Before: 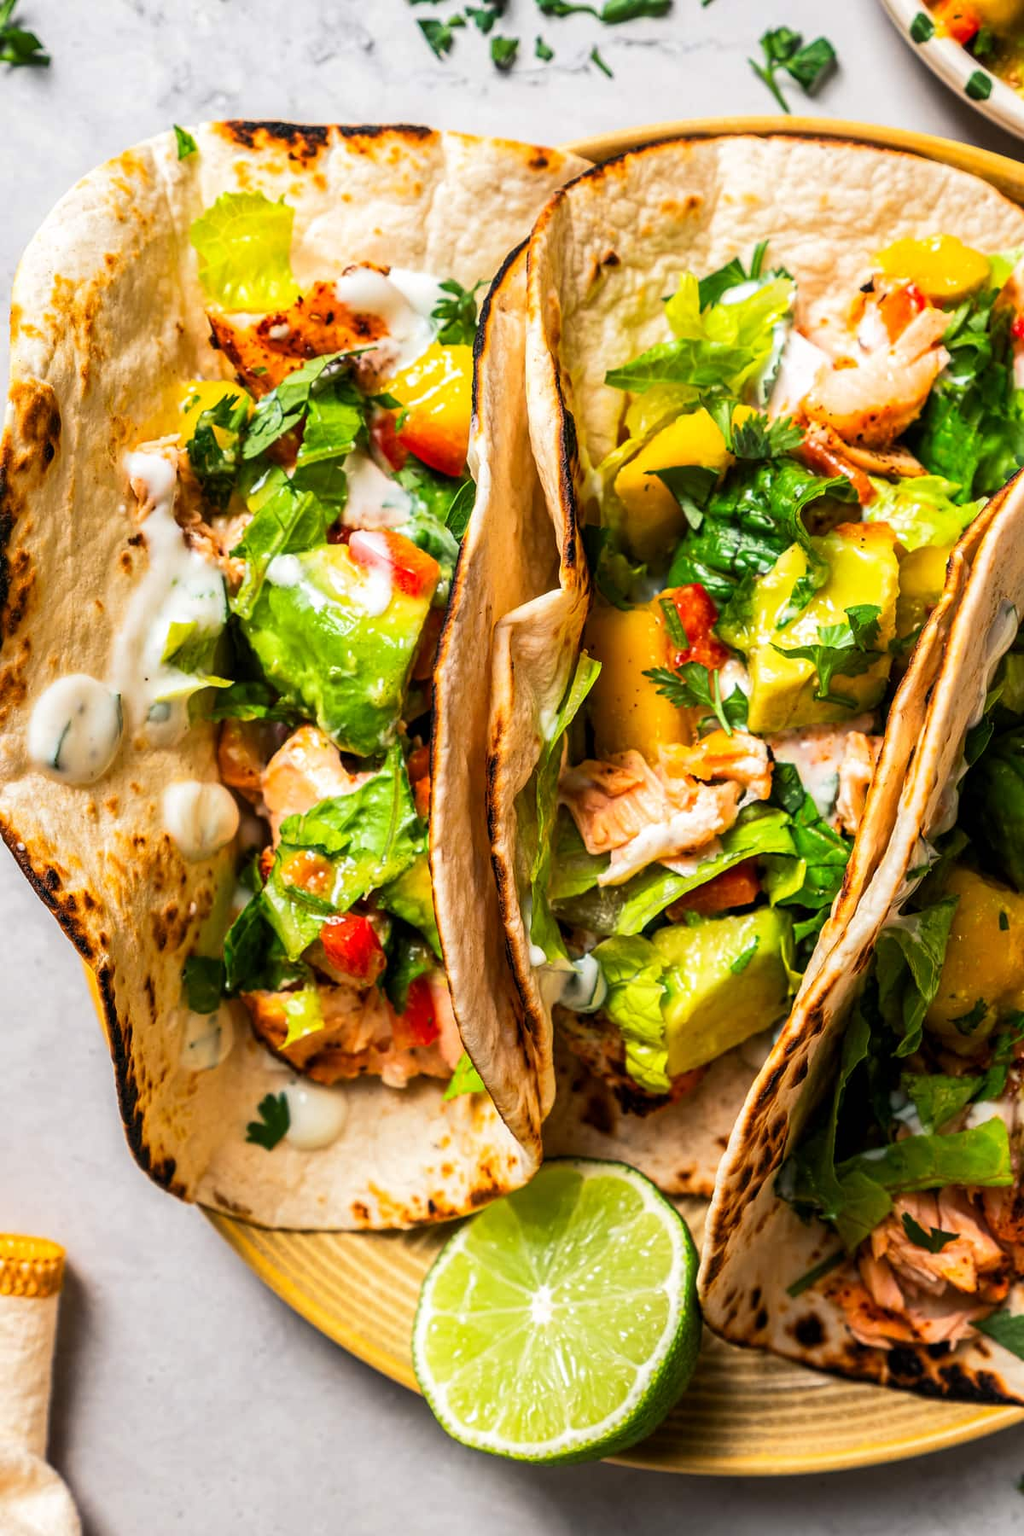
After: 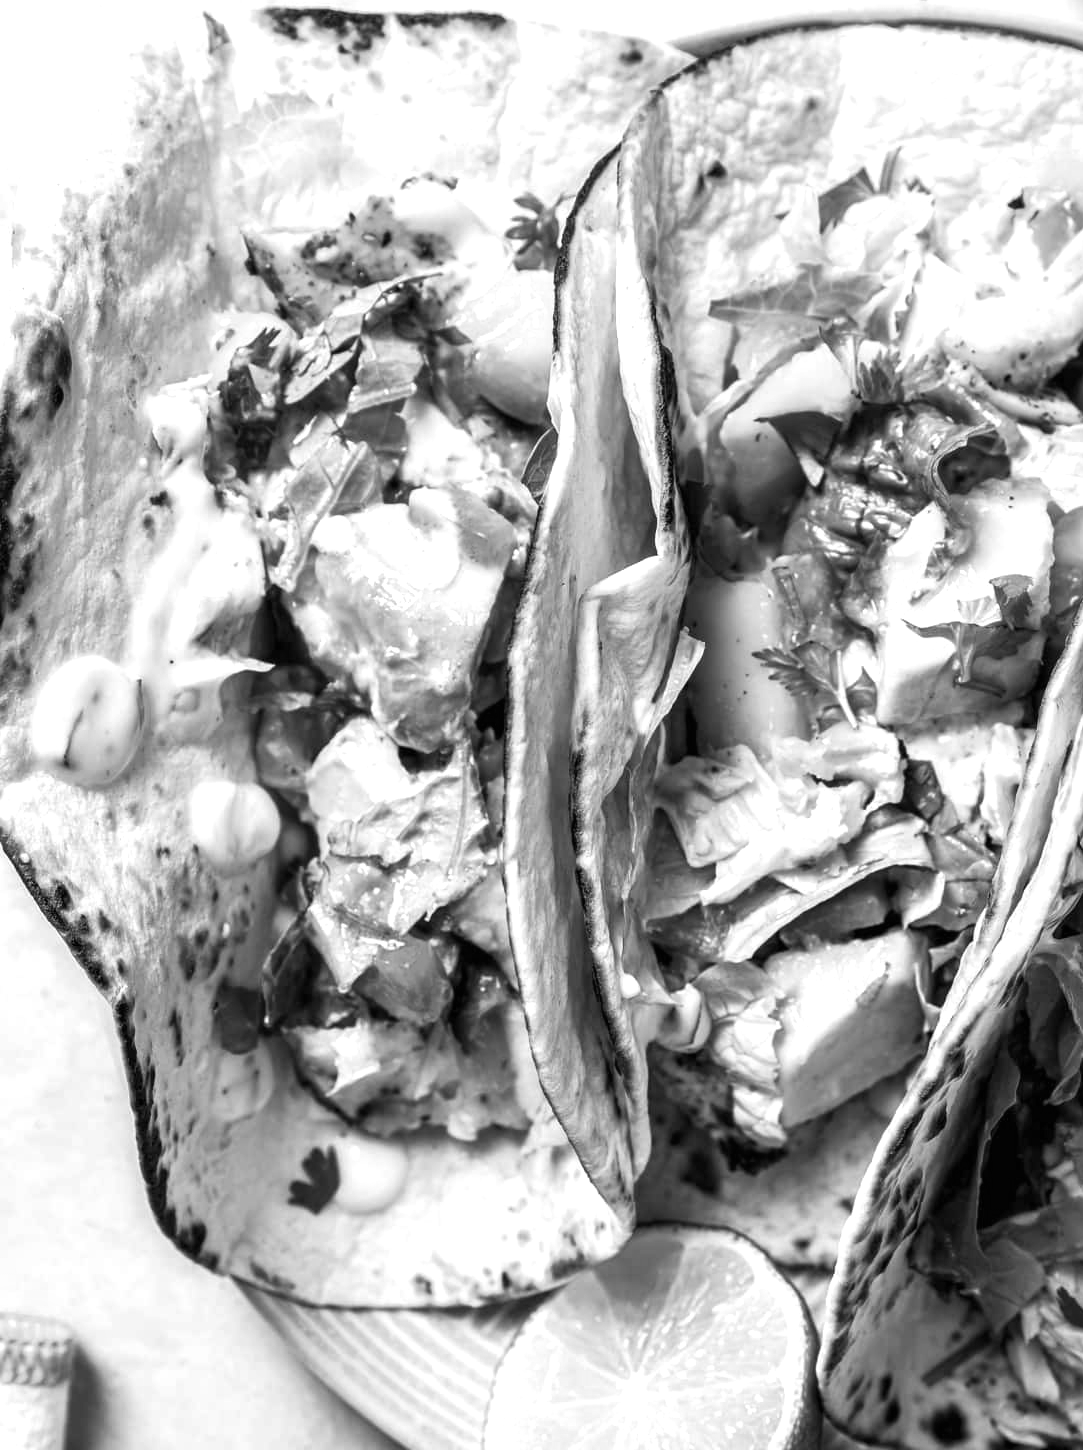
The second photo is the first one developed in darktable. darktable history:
crop: top 7.49%, right 9.717%, bottom 11.943%
exposure: black level correction 0, exposure 0.5 EV, compensate exposure bias true, compensate highlight preservation false
monochrome: on, module defaults
